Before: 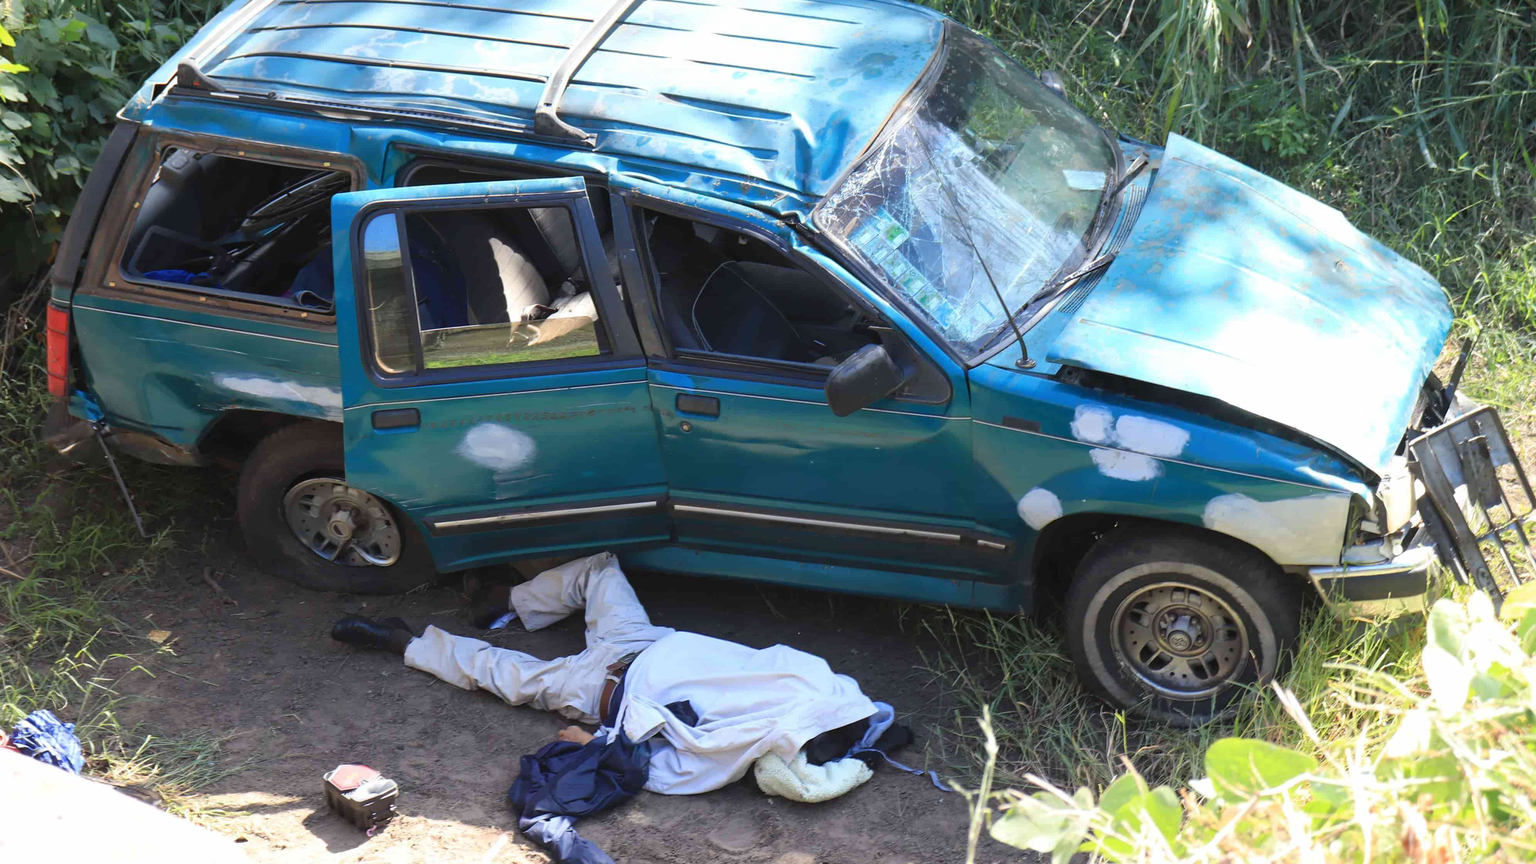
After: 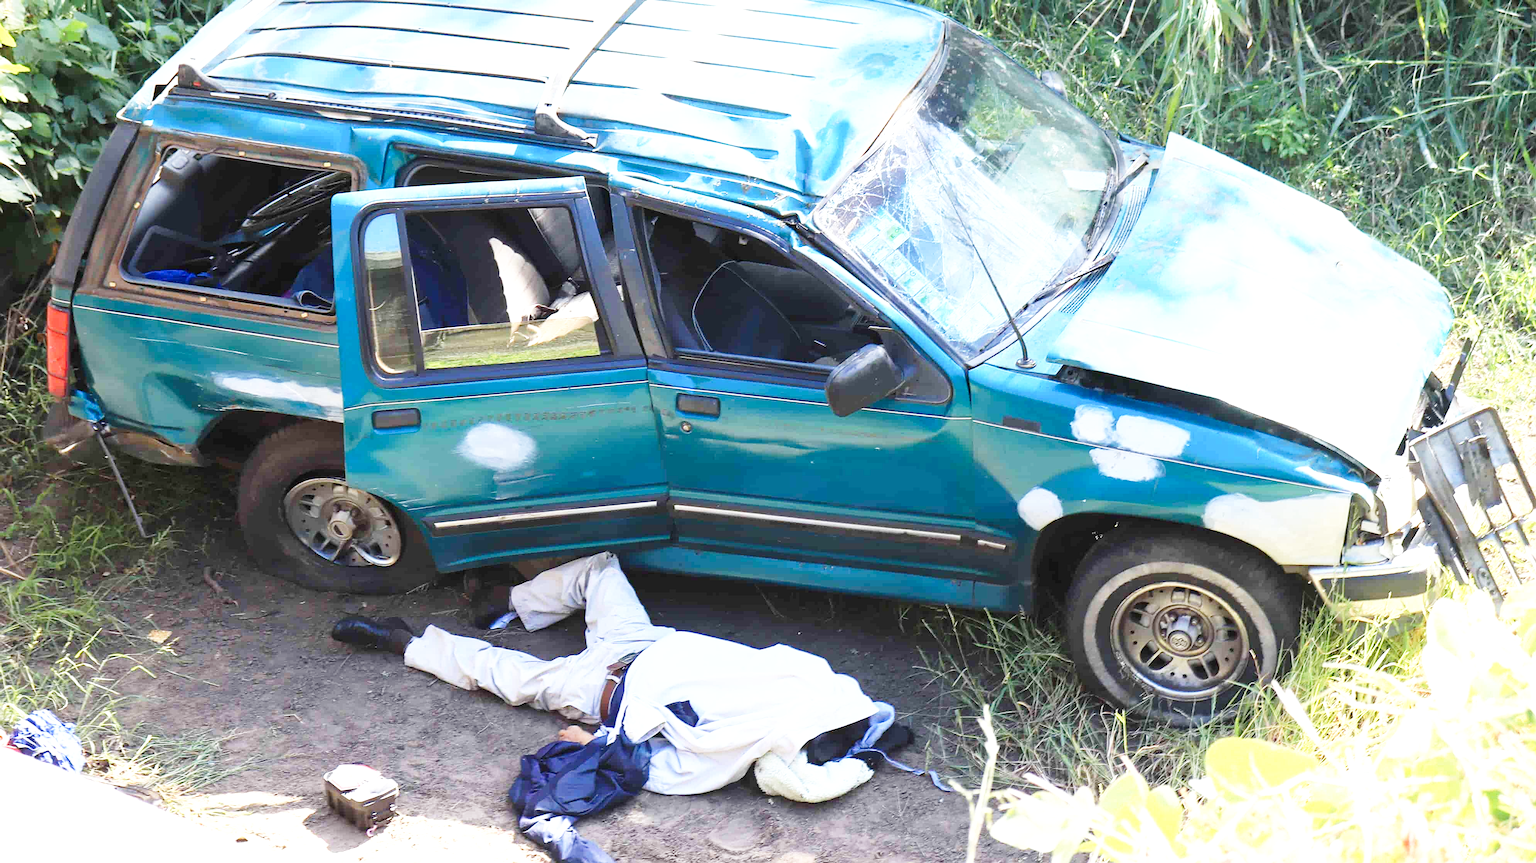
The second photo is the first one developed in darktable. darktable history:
base curve: curves: ch0 [(0, 0) (0.005, 0.002) (0.15, 0.3) (0.4, 0.7) (0.75, 0.95) (1, 1)], preserve colors none
sharpen: on, module defaults
exposure: exposure 0.609 EV, compensate highlight preservation false
